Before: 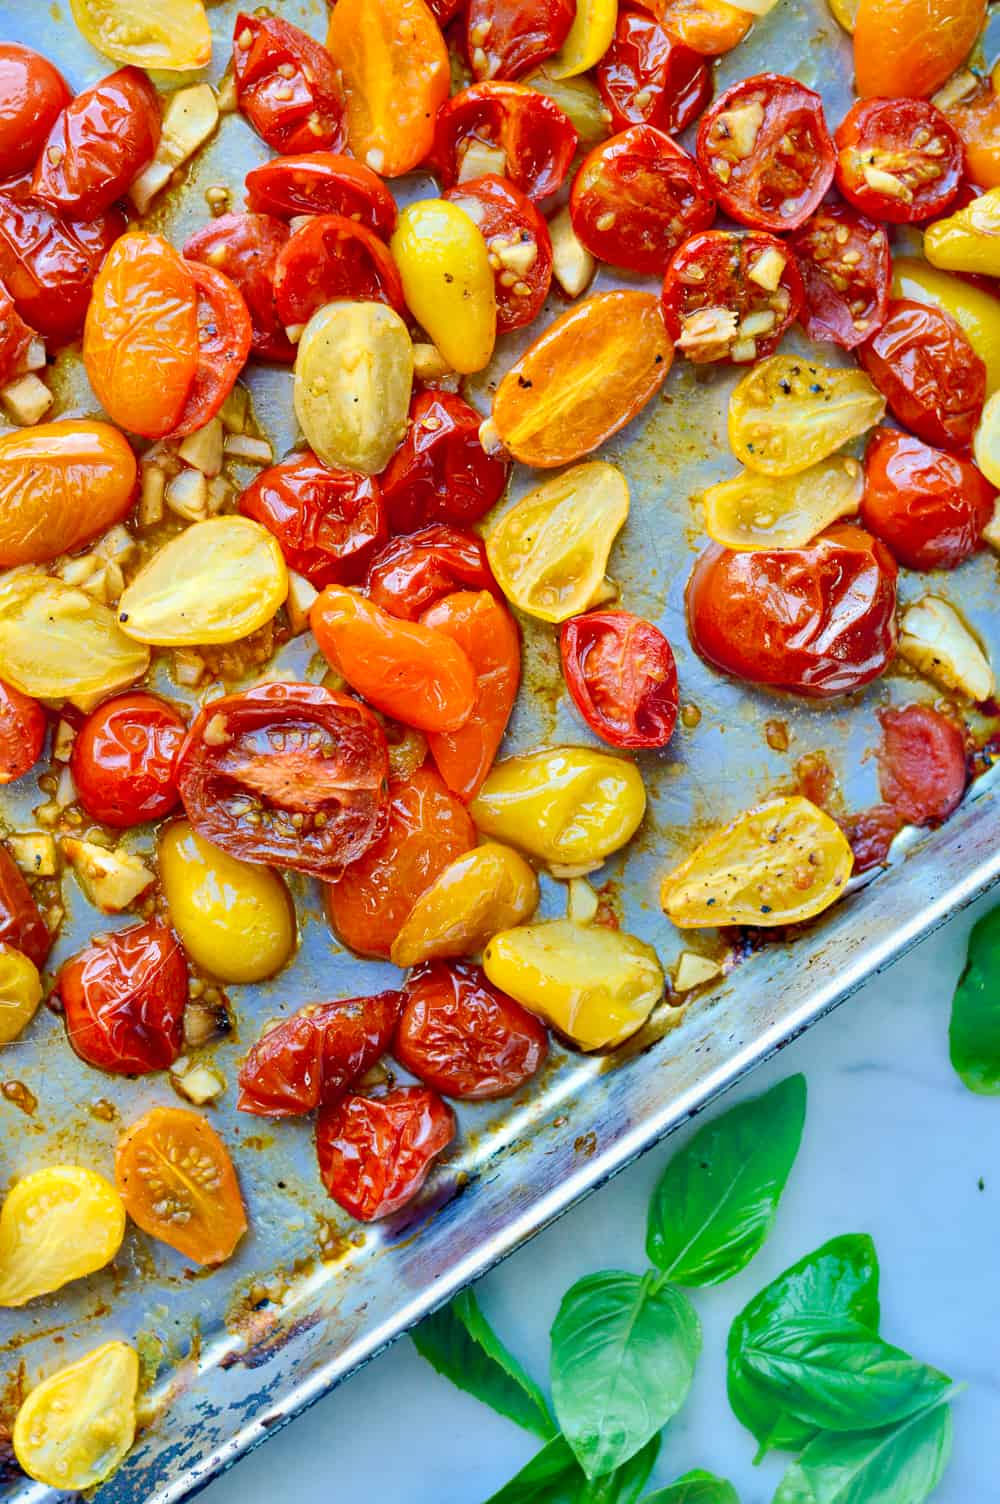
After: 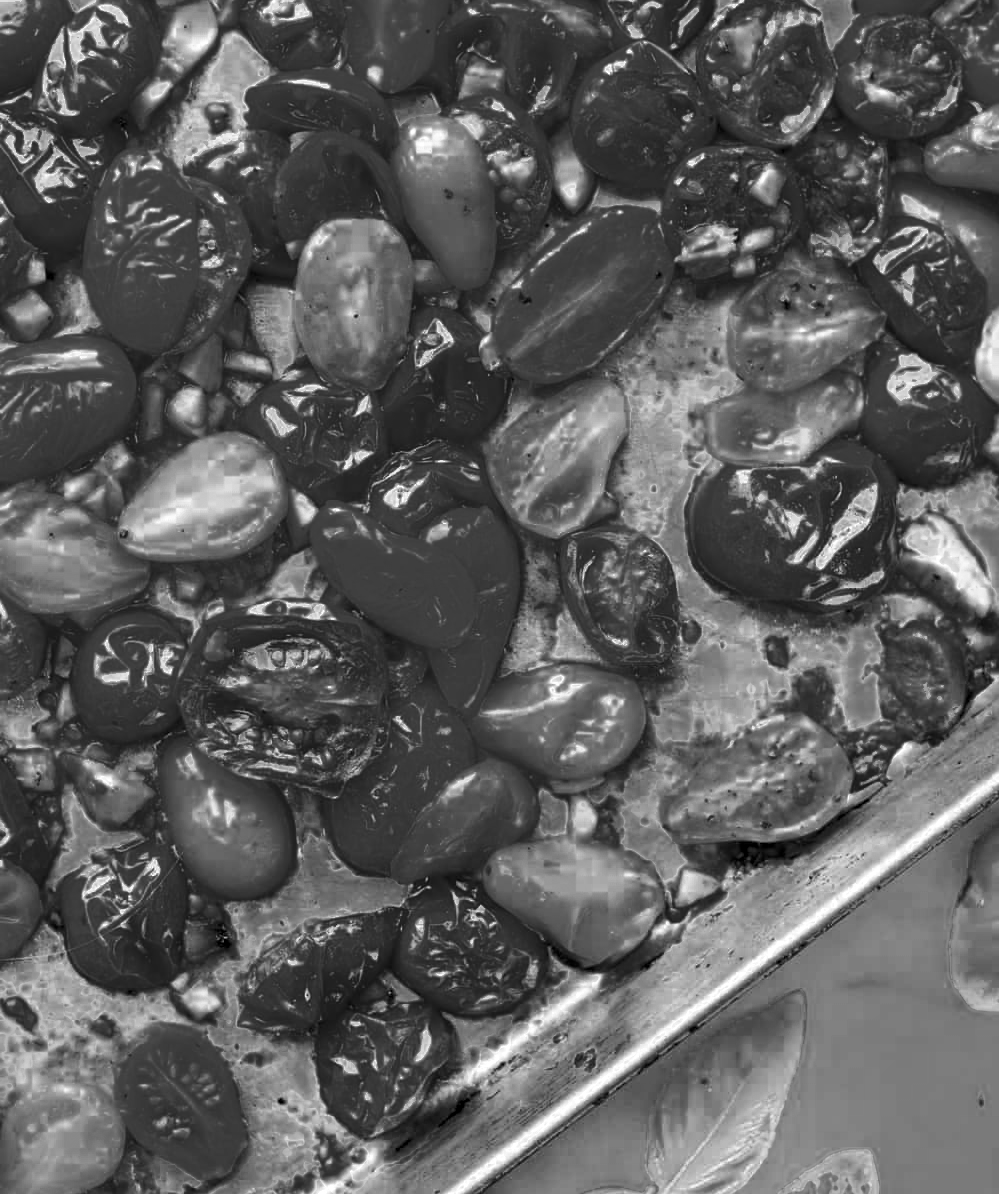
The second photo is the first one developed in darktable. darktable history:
local contrast: highlights 100%, shadows 100%, detail 120%, midtone range 0.2
tone curve: curves: ch0 [(0, 0) (0.003, 0.003) (0.011, 0.01) (0.025, 0.023) (0.044, 0.042) (0.069, 0.065) (0.1, 0.094) (0.136, 0.128) (0.177, 0.167) (0.224, 0.211) (0.277, 0.261) (0.335, 0.315) (0.399, 0.375) (0.468, 0.441) (0.543, 0.543) (0.623, 0.623) (0.709, 0.709) (0.801, 0.801) (0.898, 0.898) (1, 1)], preserve colors none
exposure: compensate highlight preservation false
crop and rotate: top 5.667%, bottom 14.937%
color zones: curves: ch0 [(0.002, 0.429) (0.121, 0.212) (0.198, 0.113) (0.276, 0.344) (0.331, 0.541) (0.41, 0.56) (0.482, 0.289) (0.619, 0.227) (0.721, 0.18) (0.821, 0.435) (0.928, 0.555) (1, 0.587)]; ch1 [(0, 0) (0.143, 0) (0.286, 0) (0.429, 0) (0.571, 0) (0.714, 0) (0.857, 0)]
